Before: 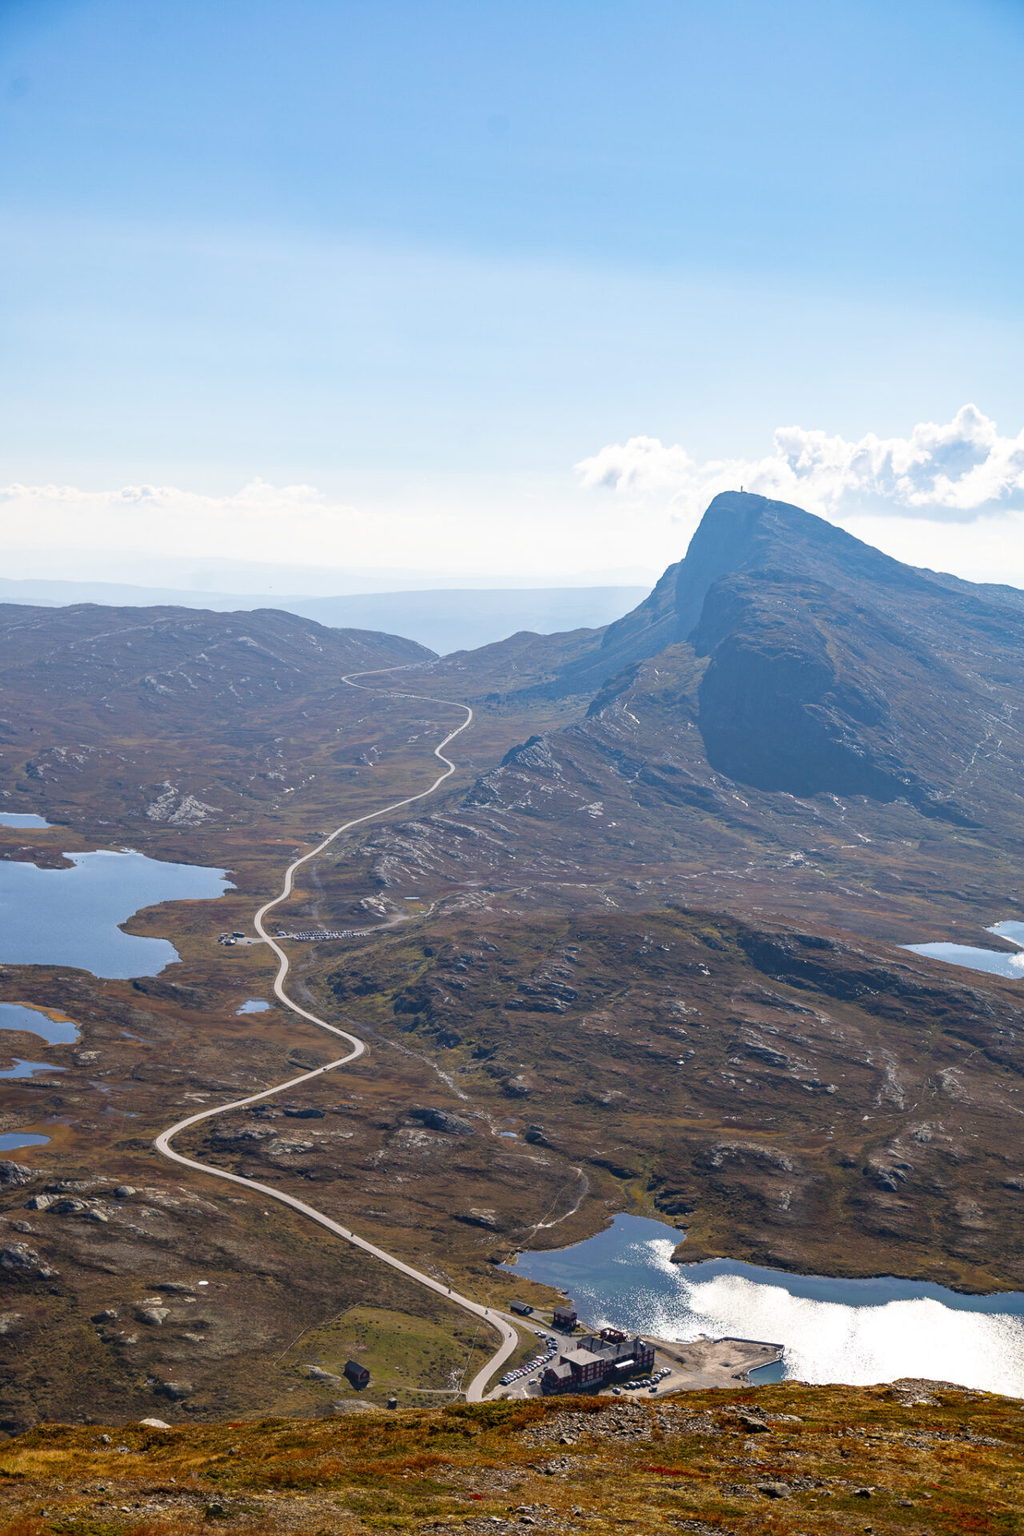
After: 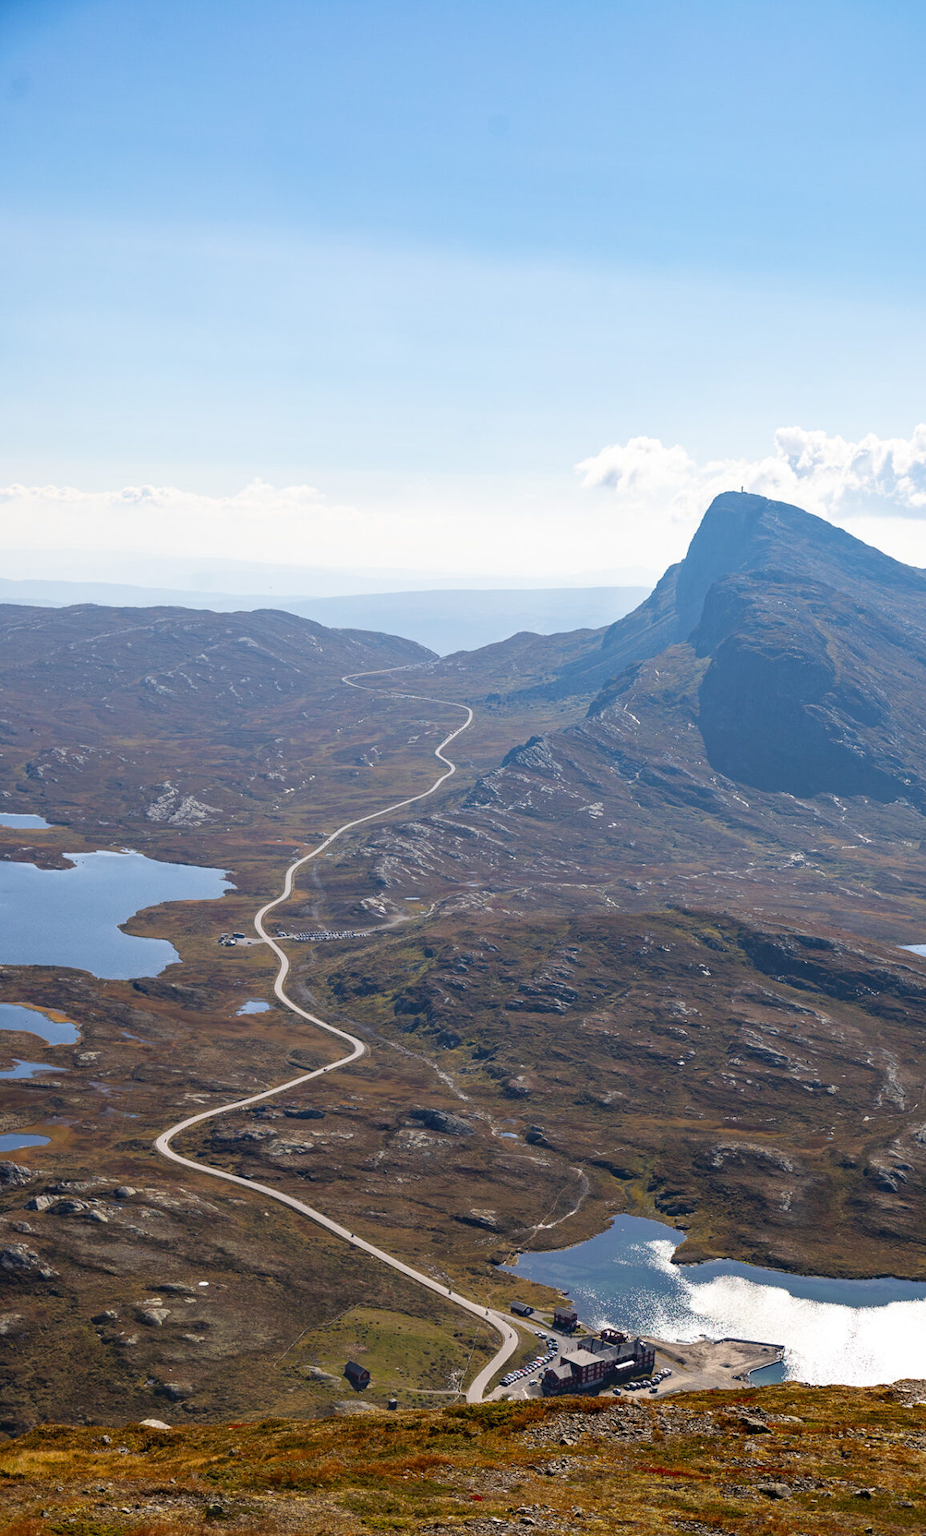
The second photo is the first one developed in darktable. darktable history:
crop: right 9.507%, bottom 0.05%
